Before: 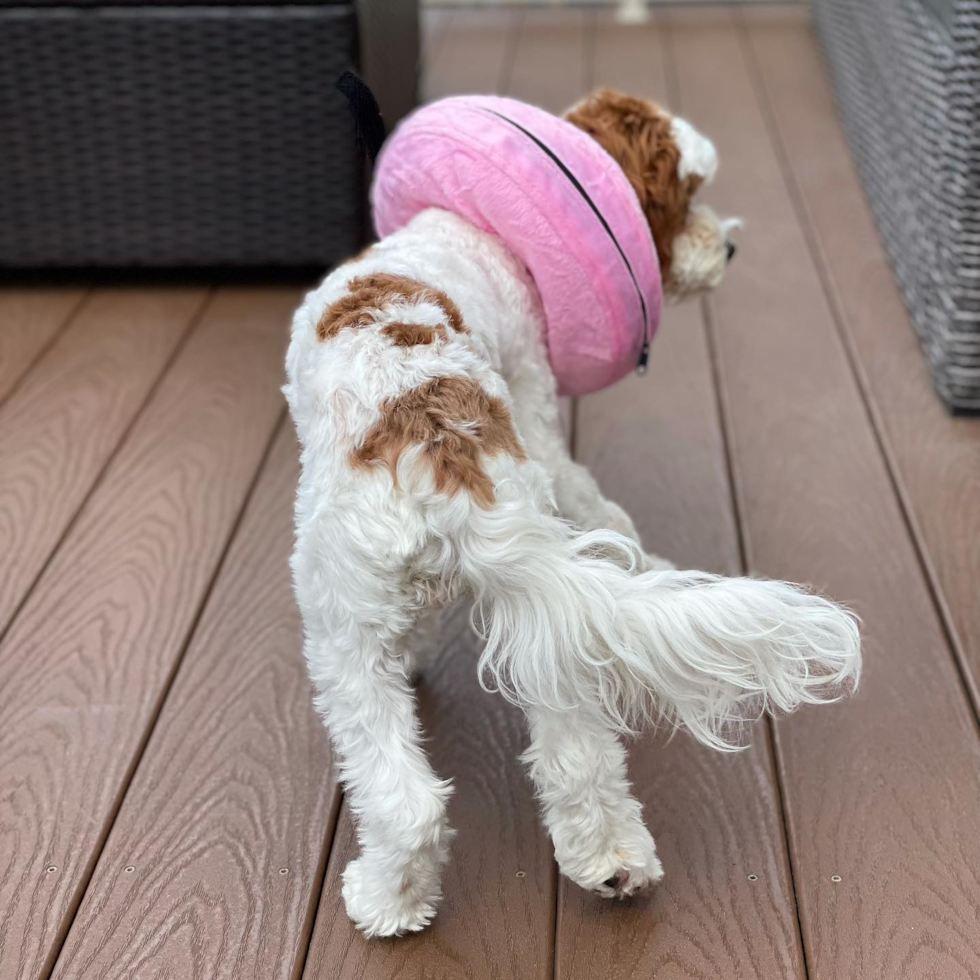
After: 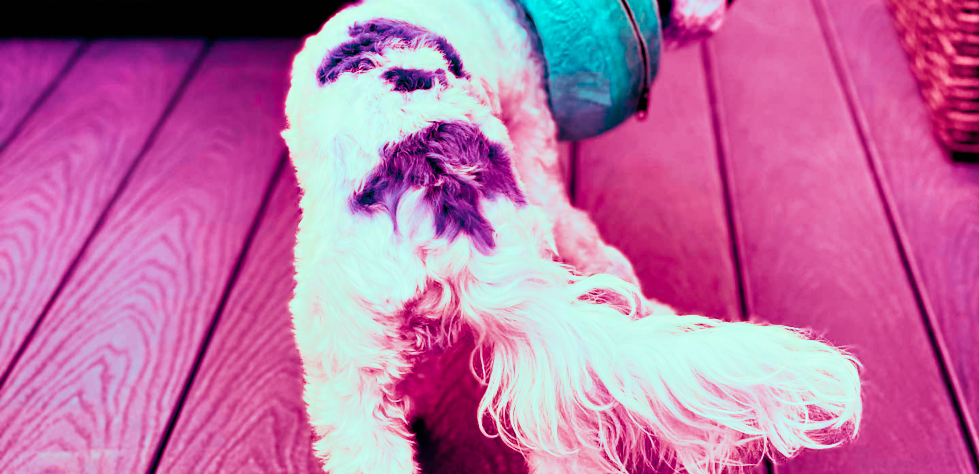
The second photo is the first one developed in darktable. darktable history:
crop and rotate: top 26.056%, bottom 25.543%
color balance rgb: shadows lift › luminance -18.76%, shadows lift › chroma 35.44%, power › luminance -3.76%, power › hue 142.17°, highlights gain › chroma 7.5%, highlights gain › hue 184.75°, global offset › luminance -0.52%, global offset › chroma 0.91%, global offset › hue 173.36°, shadows fall-off 300%, white fulcrum 2 EV, highlights fall-off 300%, linear chroma grading › shadows 17.19%, linear chroma grading › highlights 61.12%, linear chroma grading › global chroma 50%, hue shift -150.52°, perceptual brilliance grading › global brilliance 12%, mask middle-gray fulcrum 100%, contrast gray fulcrum 38.43%, contrast 35.15%, saturation formula JzAzBz (2021)
shadows and highlights: shadows 53, soften with gaussian
velvia: on, module defaults
exposure: exposure 0.921 EV, compensate highlight preservation false
filmic rgb: black relative exposure -7.15 EV, white relative exposure 5.36 EV, hardness 3.02
